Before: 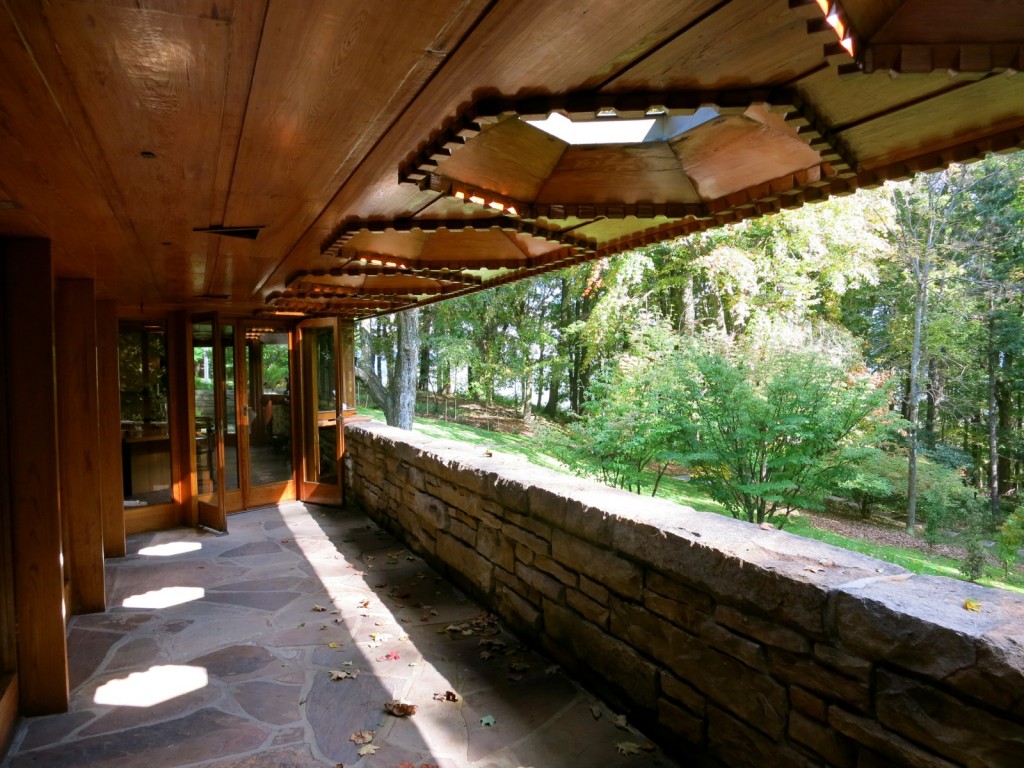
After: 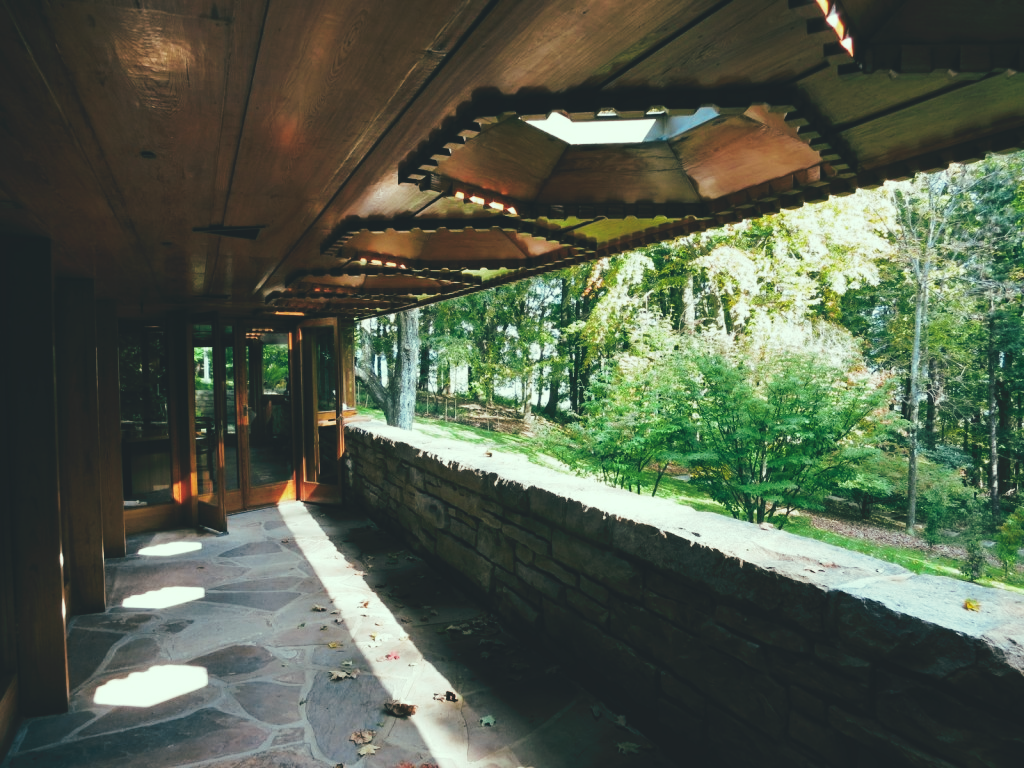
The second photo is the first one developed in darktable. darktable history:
tone curve: curves: ch0 [(0, 0) (0.003, 0.117) (0.011, 0.118) (0.025, 0.123) (0.044, 0.13) (0.069, 0.137) (0.1, 0.149) (0.136, 0.157) (0.177, 0.184) (0.224, 0.217) (0.277, 0.257) (0.335, 0.324) (0.399, 0.406) (0.468, 0.511) (0.543, 0.609) (0.623, 0.712) (0.709, 0.8) (0.801, 0.877) (0.898, 0.938) (1, 1)], preserve colors none
color look up table: target L [95.78, 90.16, 87.85, 64.99, 62.15, 57.09, 49.89, 45.49, 48.03, 36.39, 14.41, 200.41, 79.2, 74.59, 68.08, 66.08, 56.46, 49.92, 48.96, 47.26, 28.52, 22.13, 2.802, 92.85, 78.18, 82.31, 61.97, 69.45, 58.41, 74.81, 69.31, 54.64, 48.93, 49.48, 57.79, 45.65, 34.71, 35.25, 33.09, 39.79, 7.997, 5.429, 91.89, 91.43, 72.09, 67.27, 47.5, 42.05, 20.64], target a [-12.93, -36.5, -48.12, -45.41, -16, -46.06, -19.92, -33.09, -30.04, -19.81, -32.99, 0, -5.621, 16.35, 23.23, 23.37, 41.5, 63.8, 6.208, 51.97, 12.88, 26.91, -7.212, -10.49, 13.96, -0.697, -9.485, 31.63, 5.075, 14.8, -15.22, 45.58, 32.14, 7.059, 1.906, 27.93, -6.252, 22.7, 21.09, 5.348, -16.31, -15.44, -48.76, -33.38, -42.34, -18.16, -22.48, -11.4, -20.15], target b [12.58, 69.5, 26.34, 30.69, 31.12, 45.44, 42.02, 26.74, 11.64, 28.58, 5.297, 0, 57.97, 12.39, 32.54, 52.5, 16.63, 18.2, 18.85, 38.87, 21.46, 11.94, -8.591, 4.753, -3.194, -10.88, -20.38, -20.04, -5.492, -21.39, -28.84, -8.392, -18.1, -25.55, -48.43, -40.56, -1.059, -1.027, -29.62, -45.41, -25.84, -8.06, 4.537, 5.475, -11.97, 1.336, -6.153, -20.7, -10.22], num patches 49
